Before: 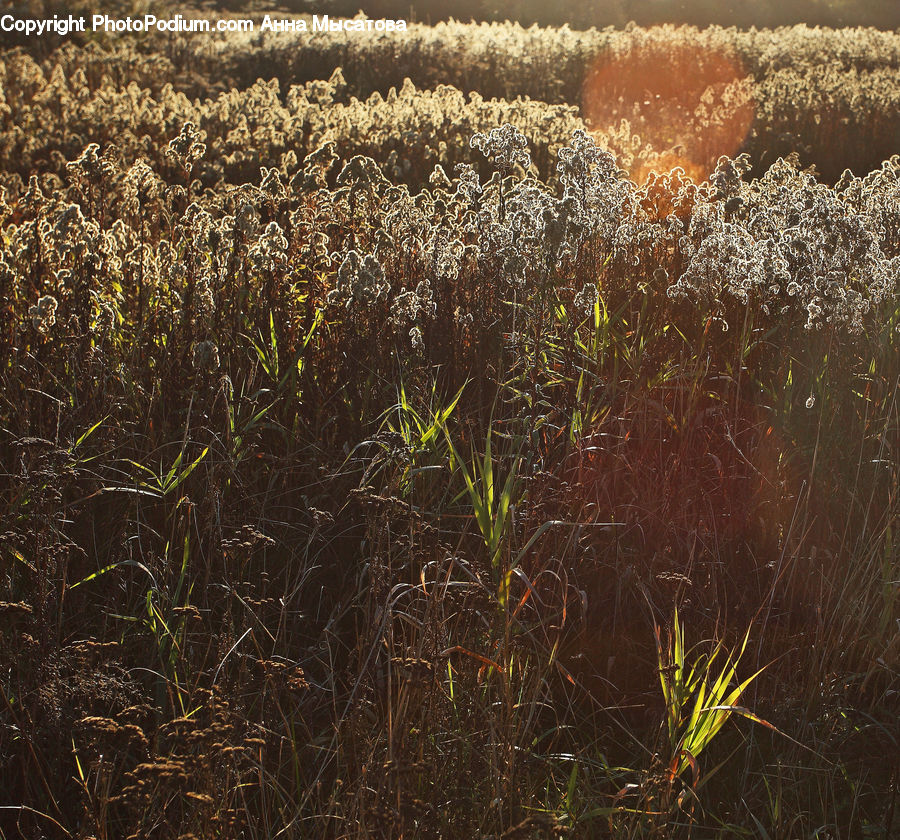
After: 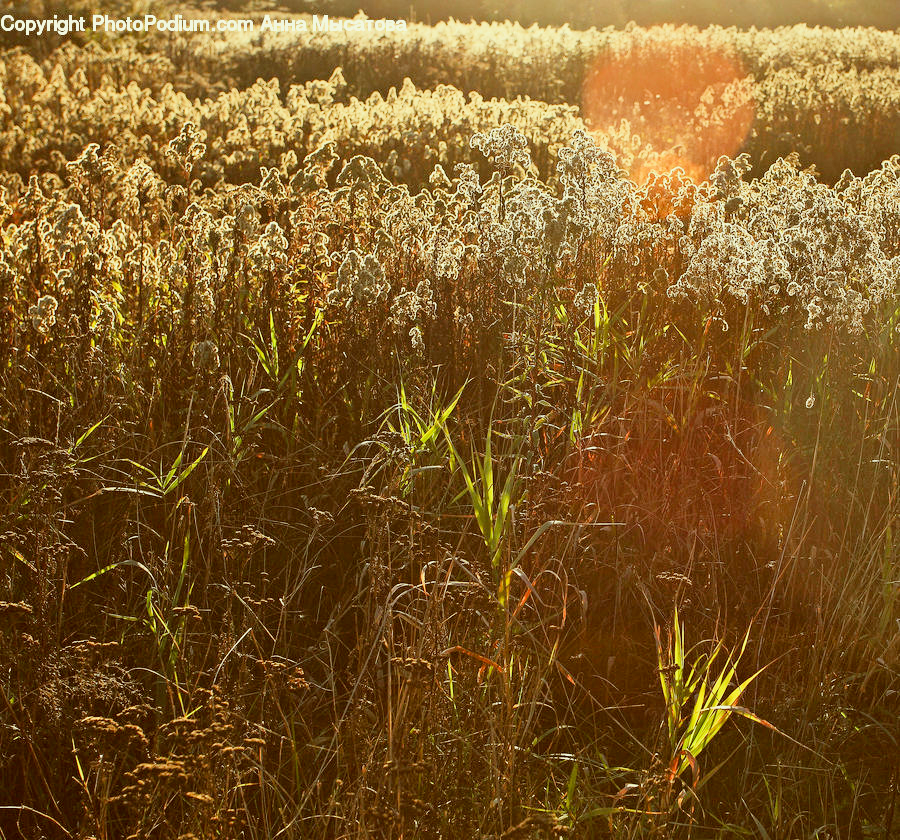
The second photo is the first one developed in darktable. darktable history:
exposure: black level correction 0, exposure 1.199 EV, compensate highlight preservation false
color correction: highlights a* -5.34, highlights b* 9.8, shadows a* 9.59, shadows b* 25.02
filmic rgb: black relative exposure -7.65 EV, white relative exposure 4.56 EV, hardness 3.61
